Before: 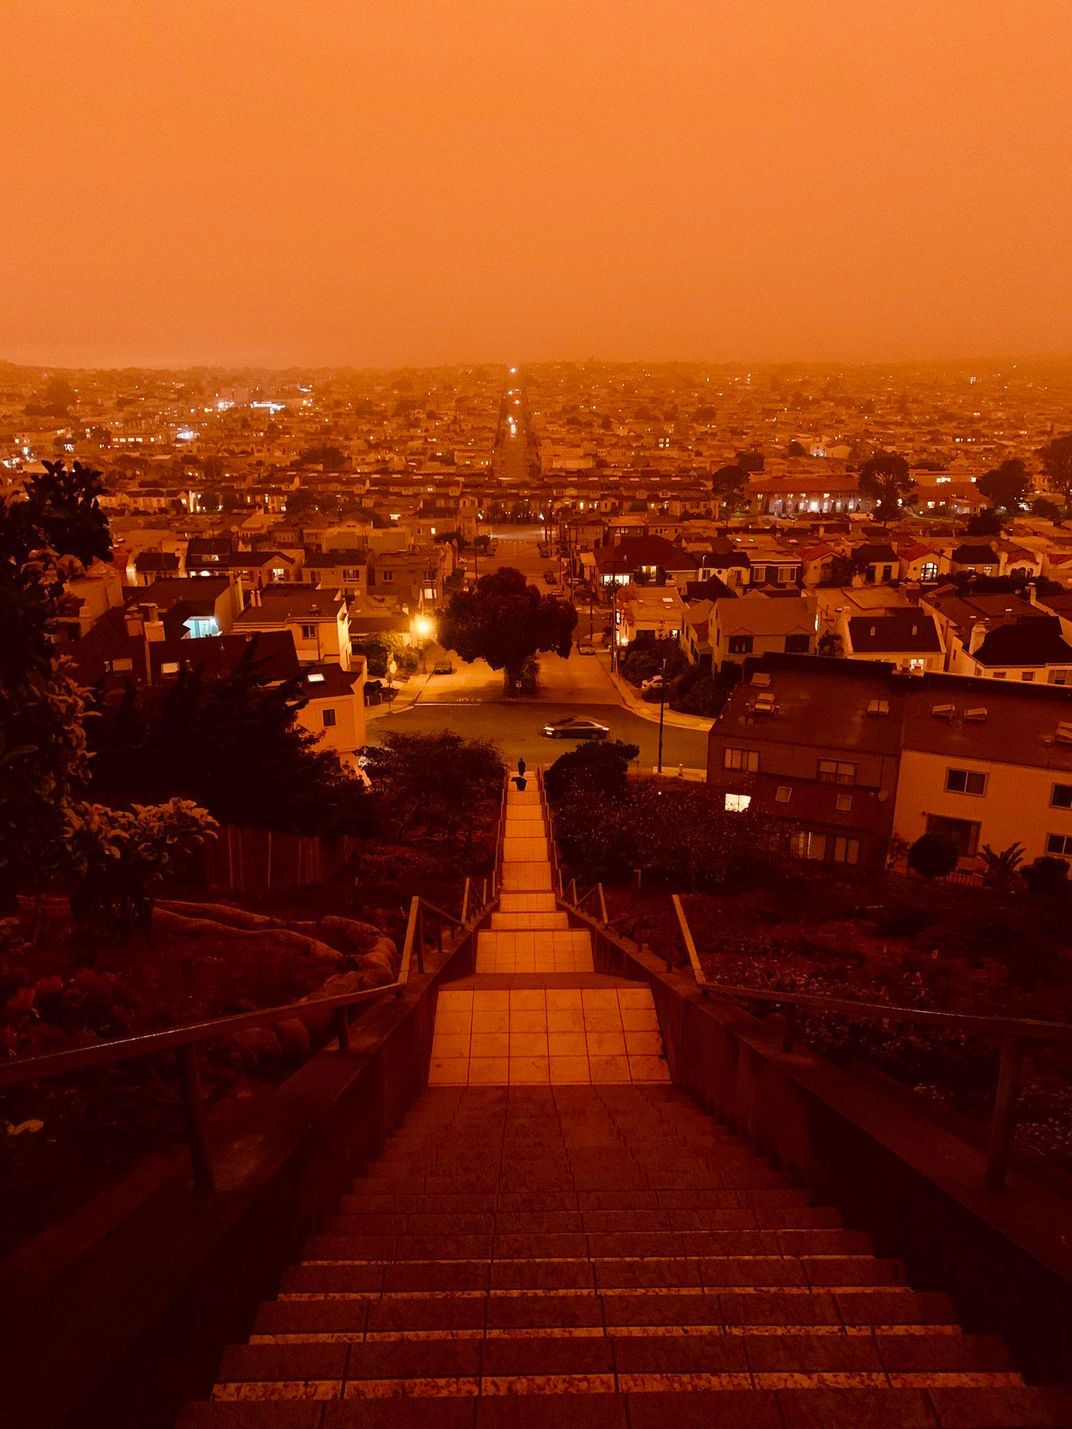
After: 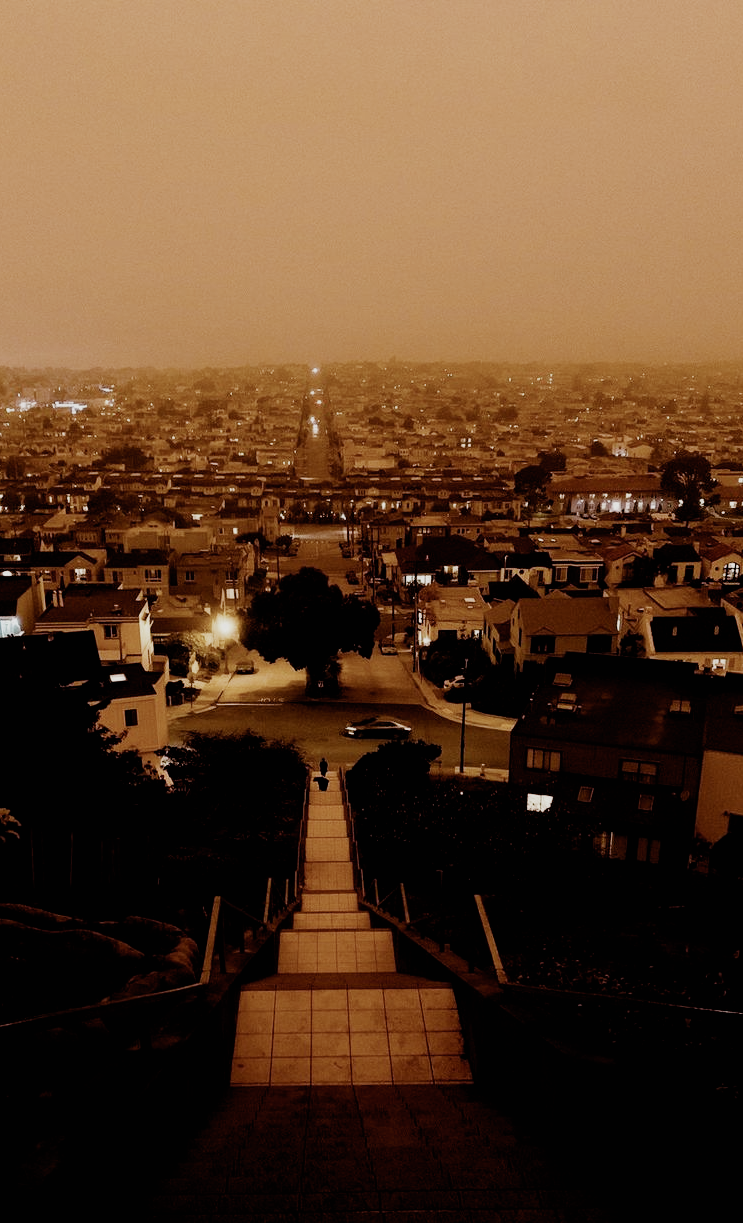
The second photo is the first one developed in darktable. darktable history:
crop: left 18.517%, right 12.161%, bottom 14.407%
filmic rgb: black relative exposure -5.11 EV, white relative exposure 3.97 EV, hardness 2.91, contrast 1.301, highlights saturation mix -29.49%, preserve chrominance no, color science v5 (2021)
